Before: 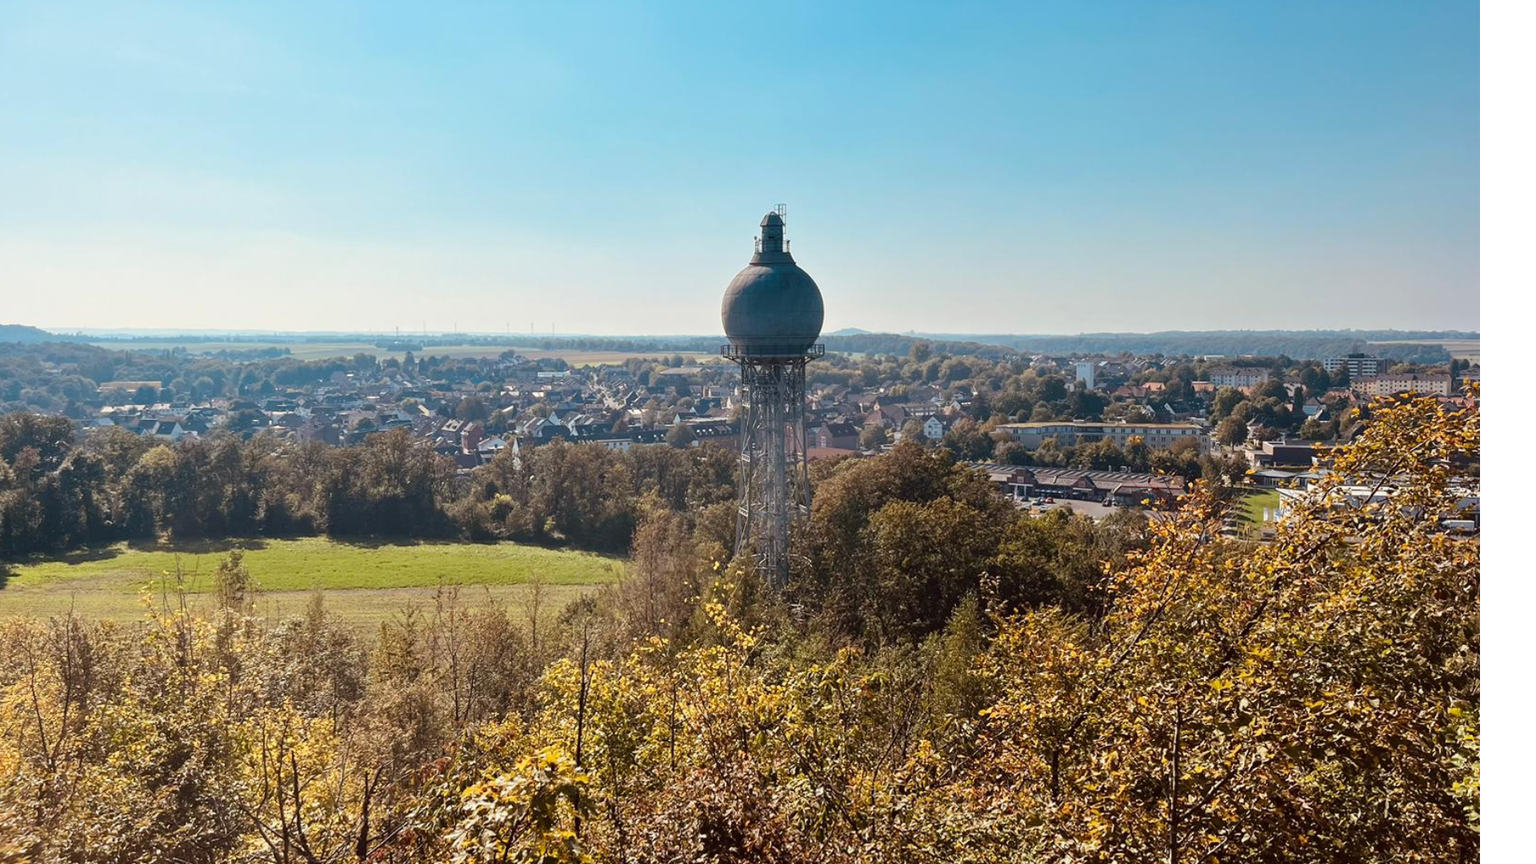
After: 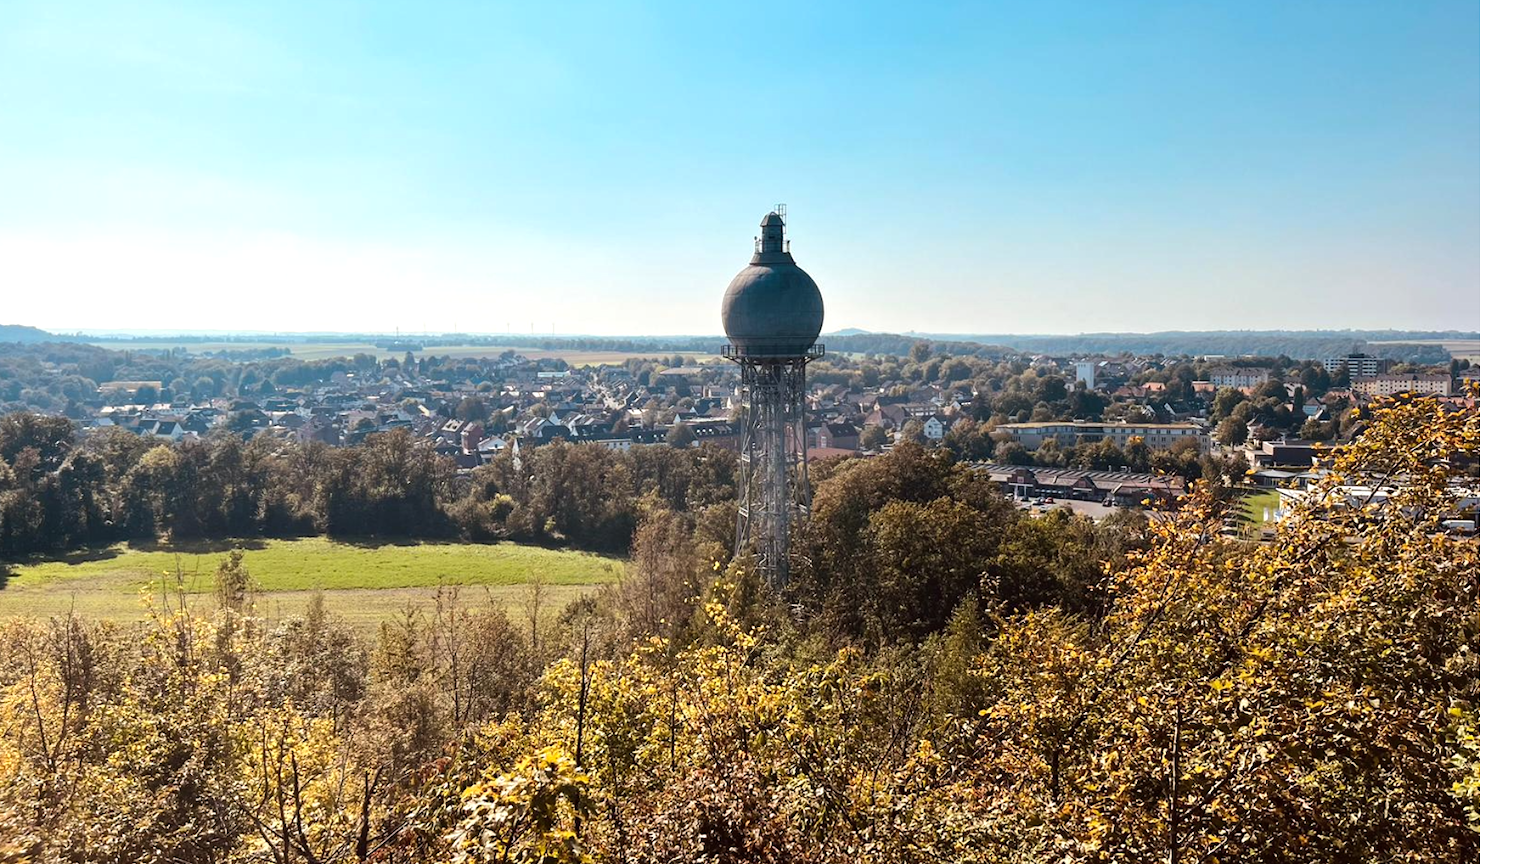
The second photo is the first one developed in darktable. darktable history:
tone equalizer: -8 EV -0.403 EV, -7 EV -0.413 EV, -6 EV -0.323 EV, -5 EV -0.2 EV, -3 EV 0.231 EV, -2 EV 0.331 EV, -1 EV 0.389 EV, +0 EV 0.413 EV, edges refinement/feathering 500, mask exposure compensation -1.57 EV, preserve details no
